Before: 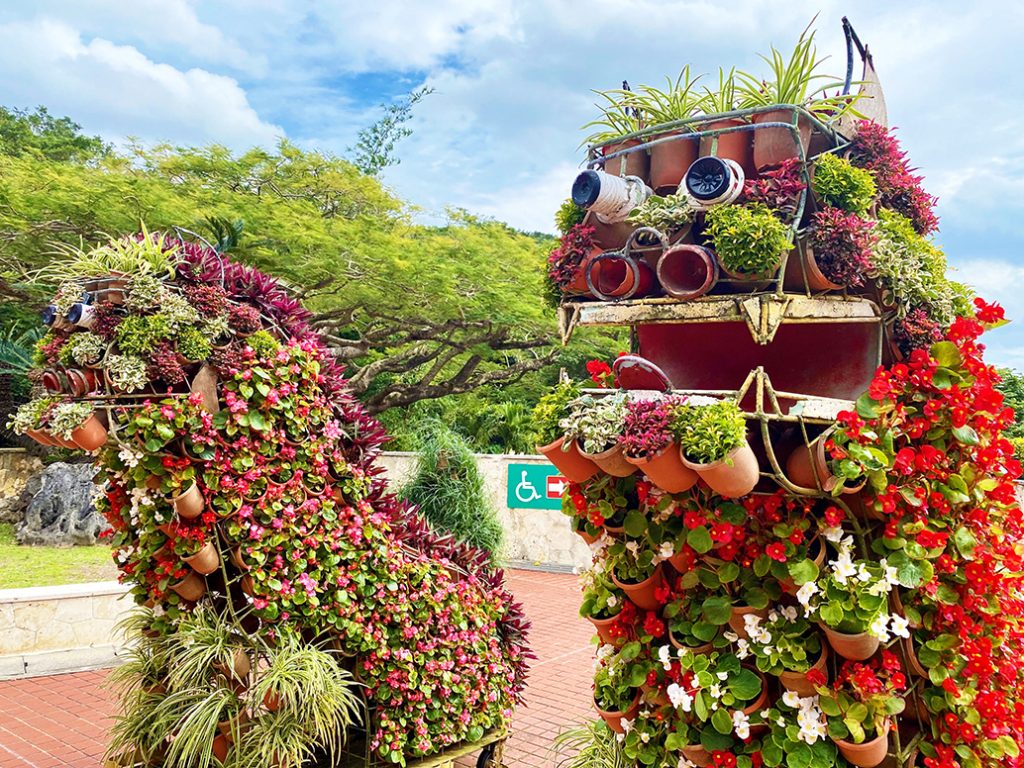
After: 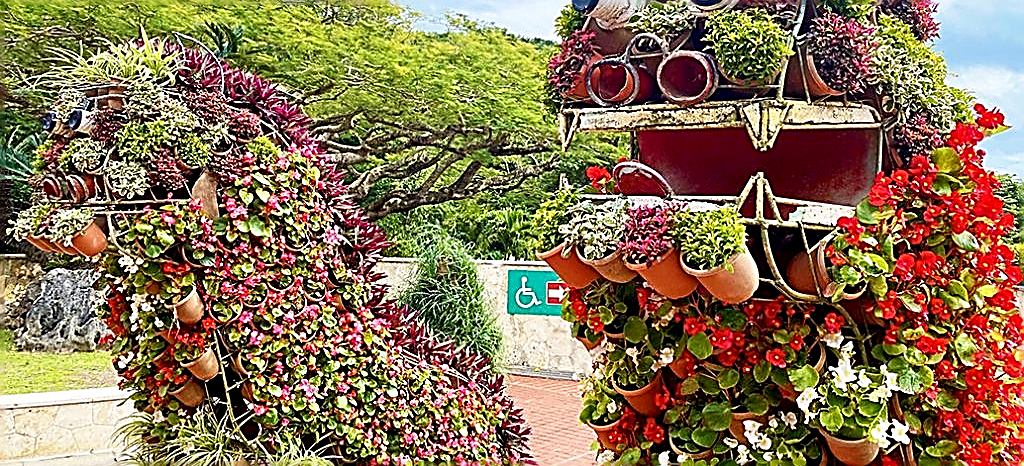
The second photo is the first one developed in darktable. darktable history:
sharpen: amount 2
crop and rotate: top 25.357%, bottom 13.942%
exposure: black level correction 0.005, exposure 0.014 EV, compensate highlight preservation false
